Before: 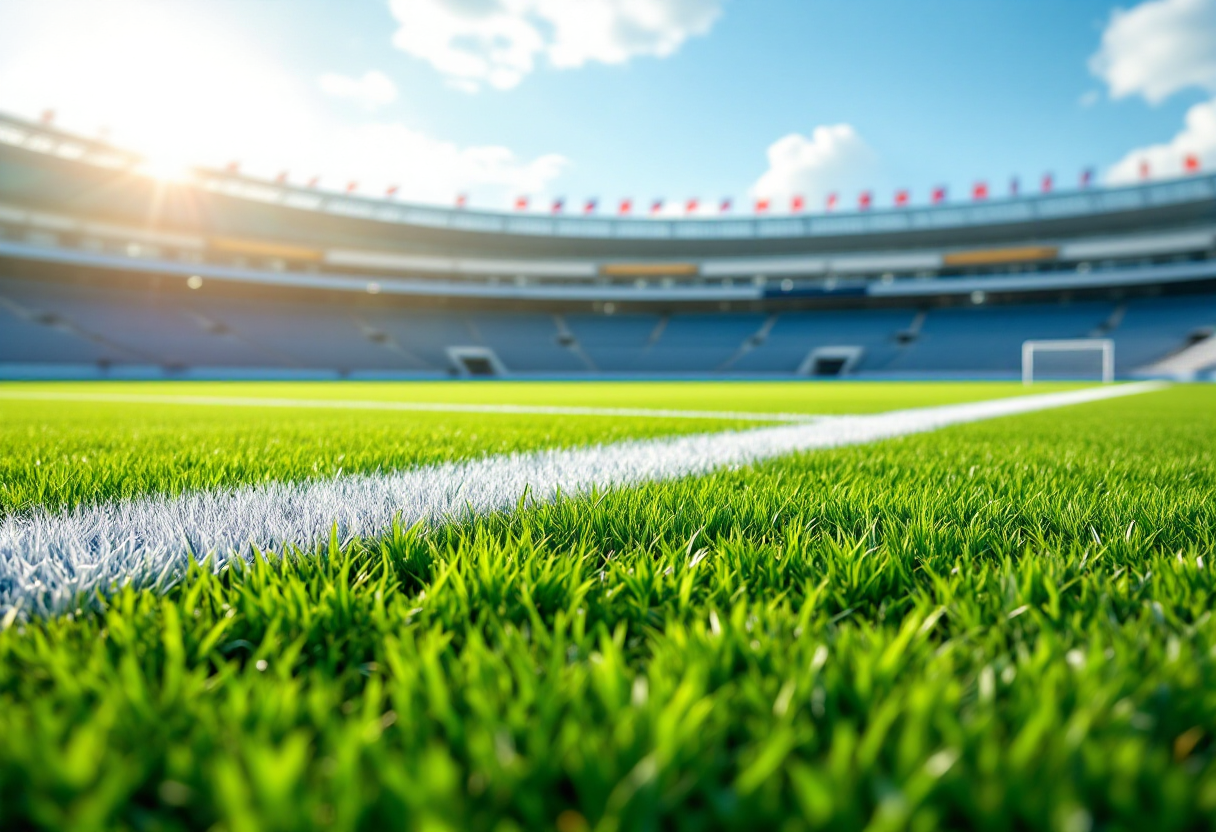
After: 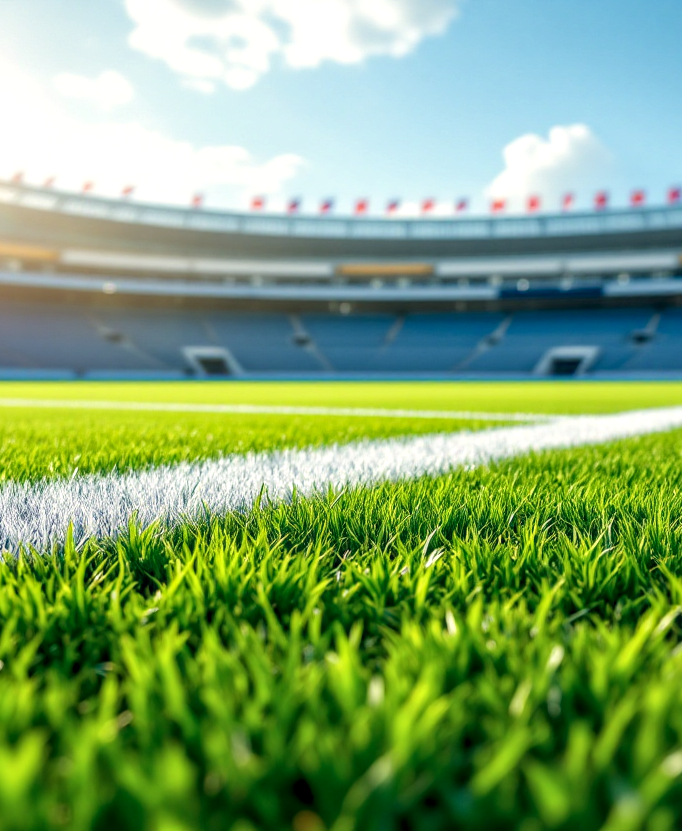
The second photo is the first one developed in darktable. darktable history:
crop: left 21.778%, right 22.08%, bottom 0.011%
levels: black 0.052%
local contrast: detail 130%
color correction: highlights a* 0.266, highlights b* 2.73, shadows a* -1.18, shadows b* -4.26
